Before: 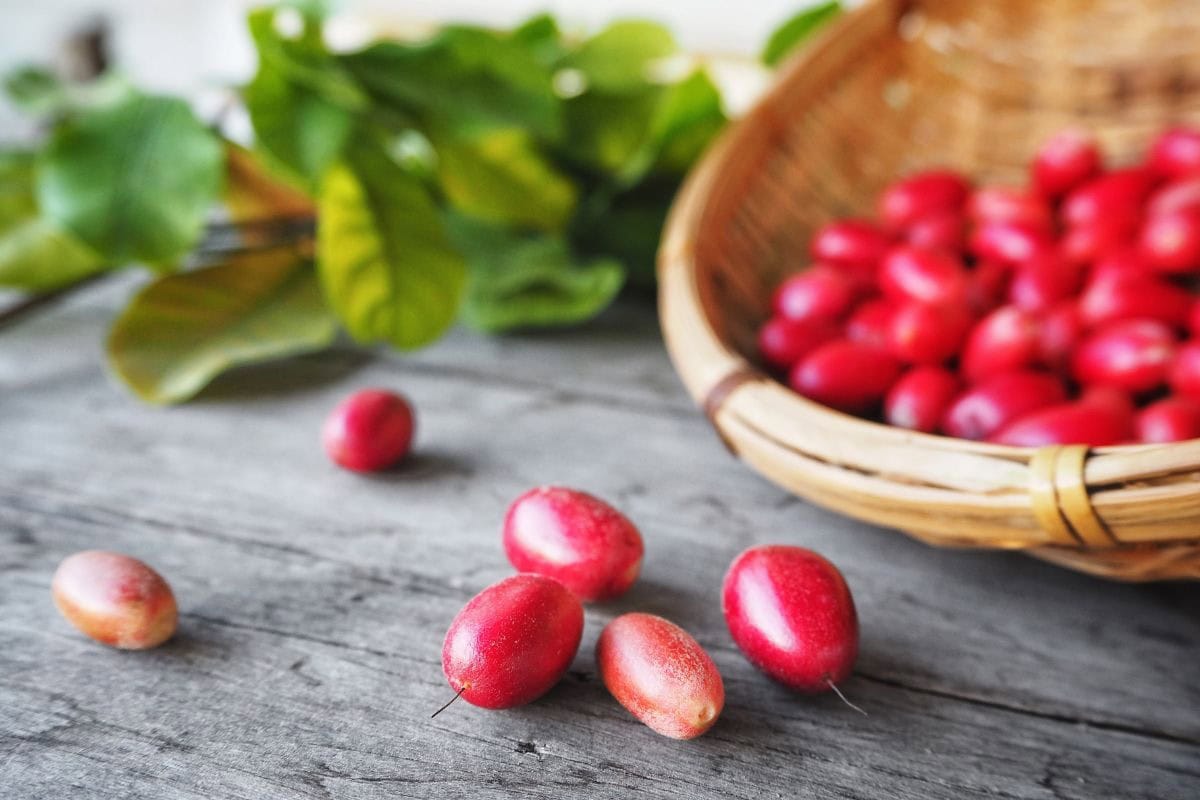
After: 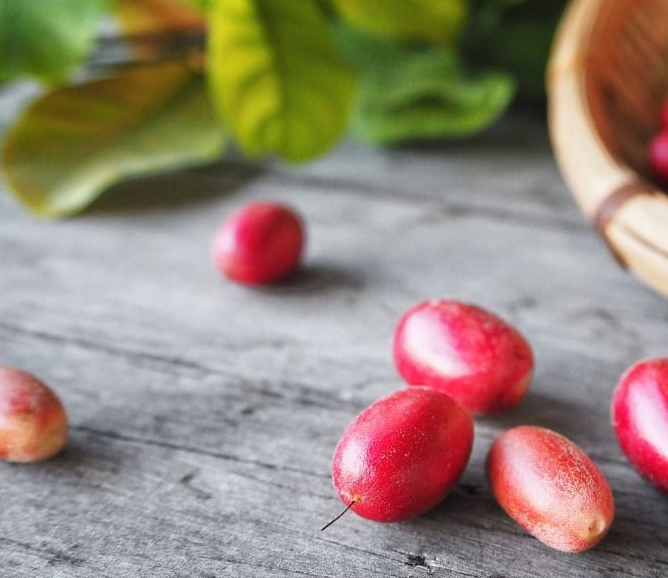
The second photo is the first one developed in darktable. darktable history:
crop: left 9.169%, top 23.427%, right 35.016%, bottom 4.255%
